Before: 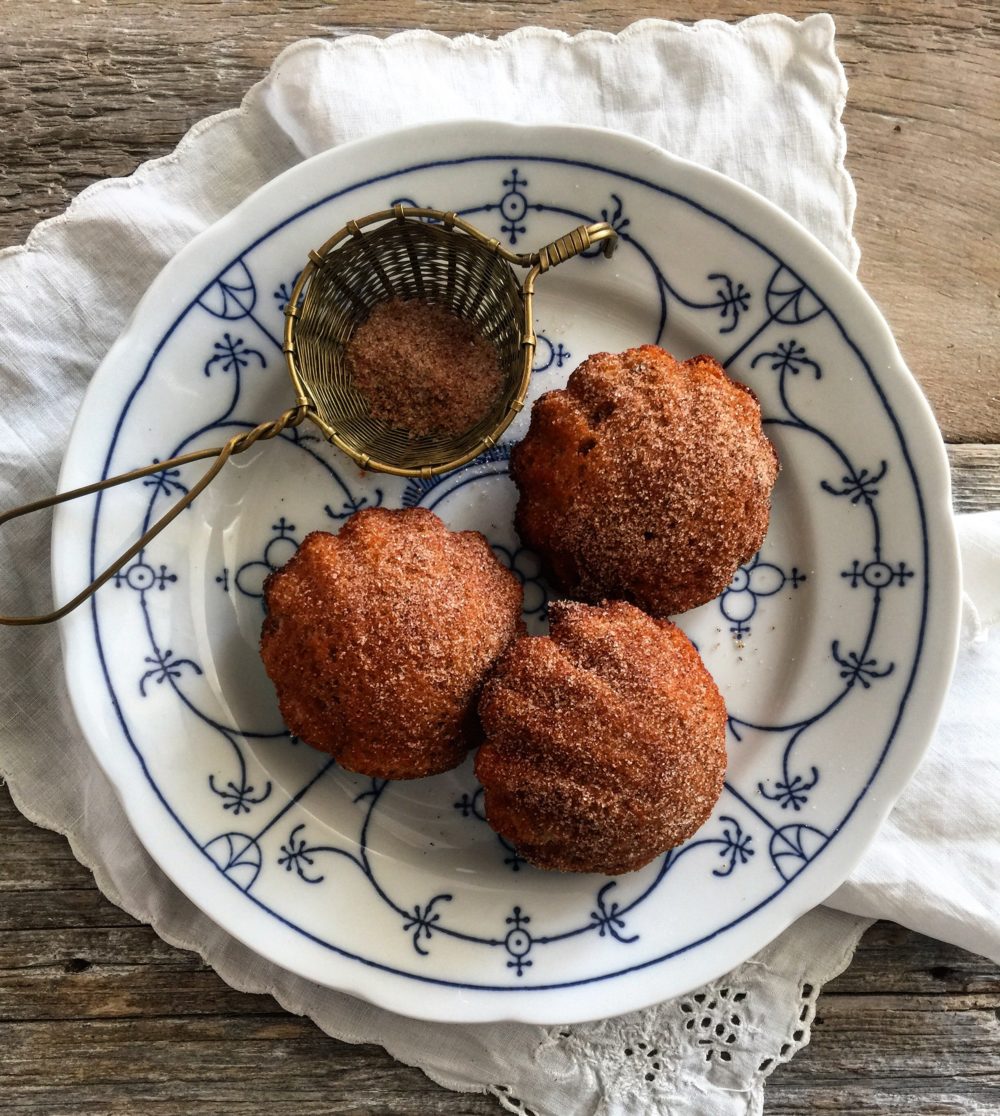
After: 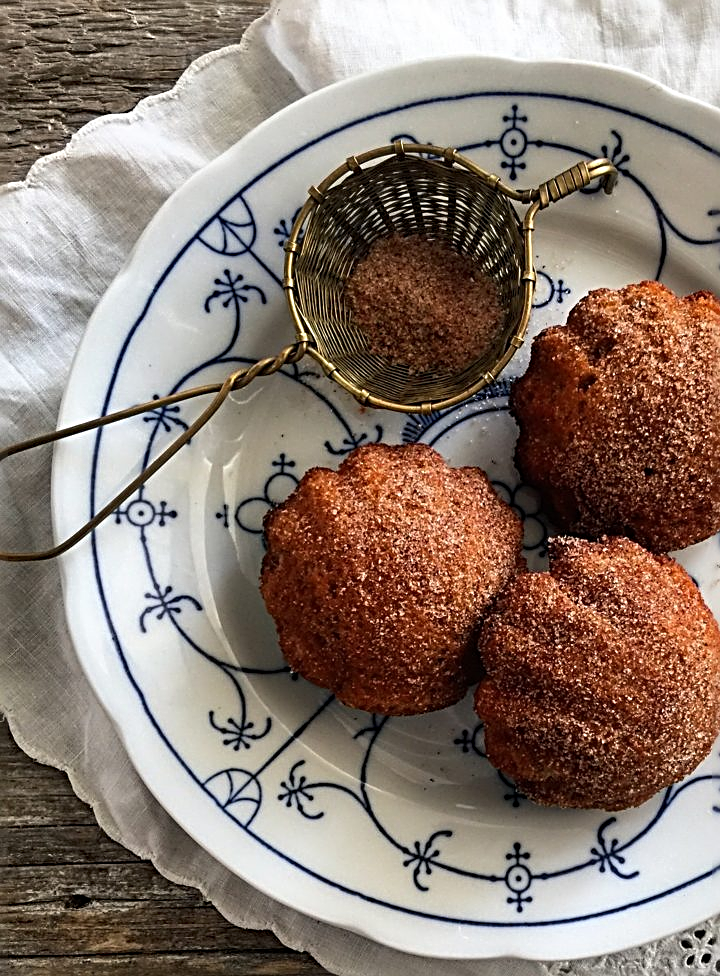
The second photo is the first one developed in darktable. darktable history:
crop: top 5.803%, right 27.864%, bottom 5.804%
sharpen: radius 3.025, amount 0.757
